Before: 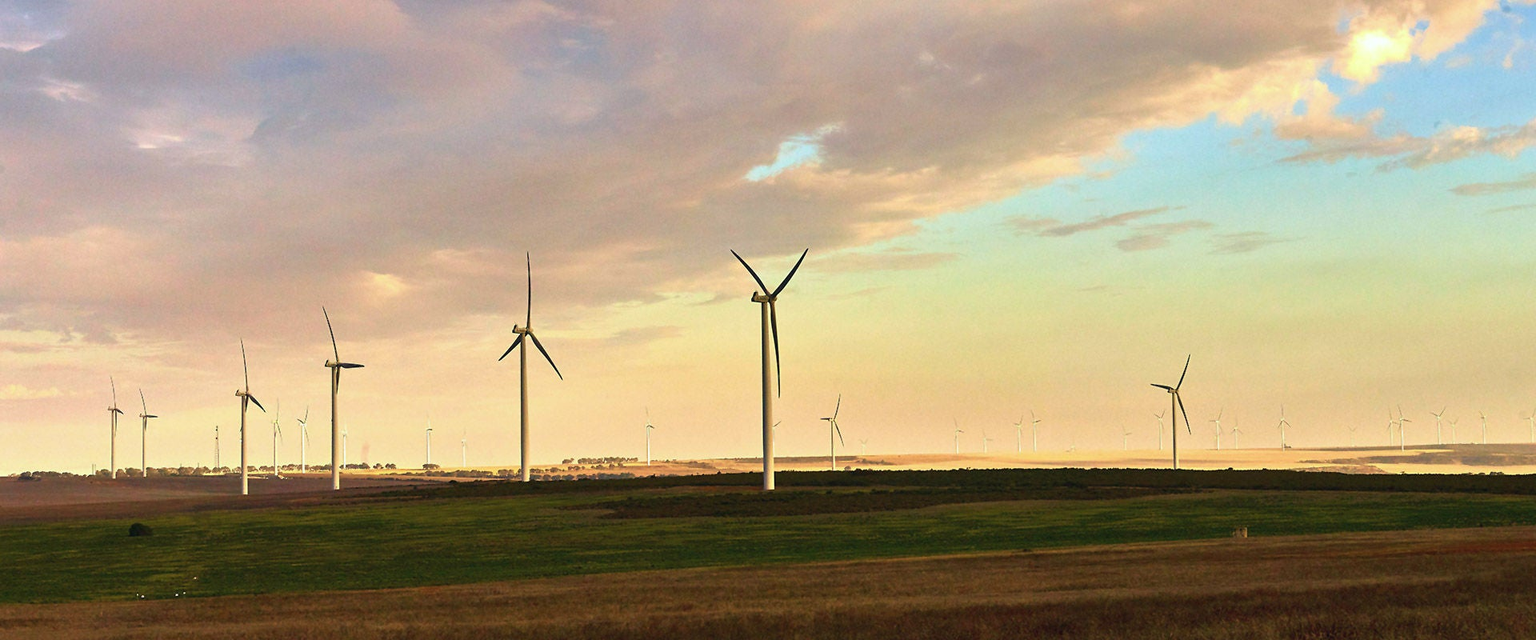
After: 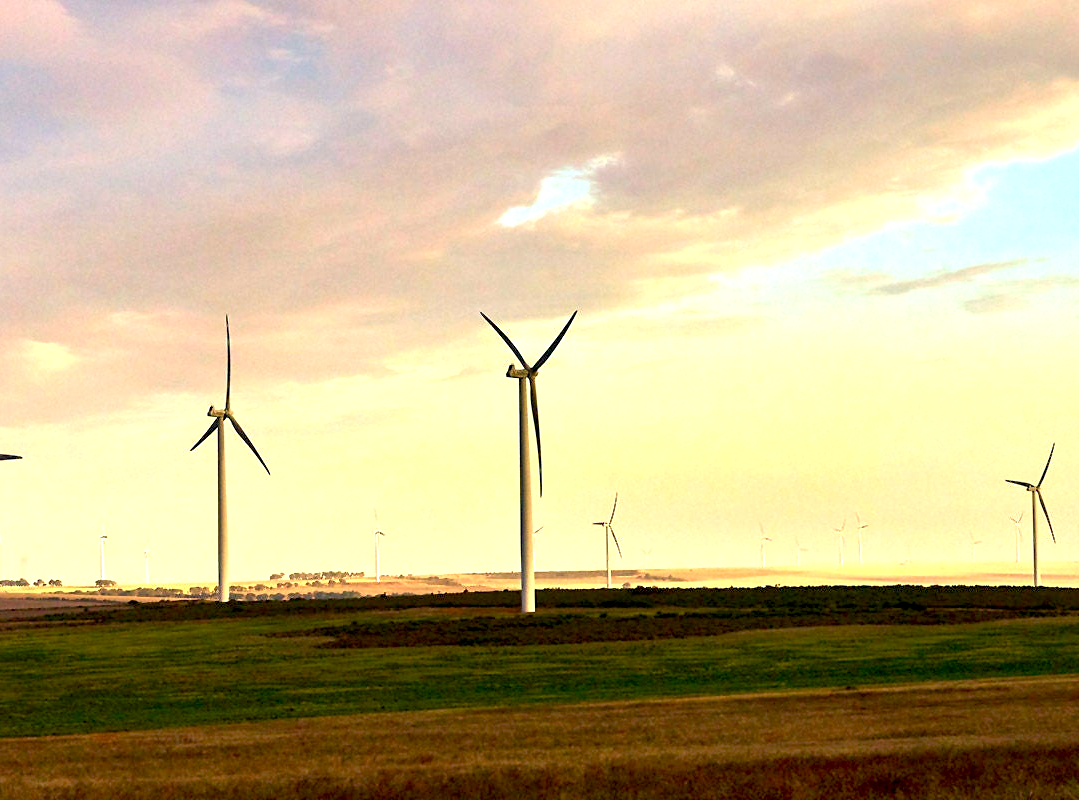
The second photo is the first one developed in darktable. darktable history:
exposure: black level correction 0.012, exposure 0.699 EV, compensate highlight preservation false
color zones: curves: ch0 [(0, 0.5) (0.143, 0.5) (0.286, 0.5) (0.429, 0.5) (0.571, 0.5) (0.714, 0.476) (0.857, 0.5) (1, 0.5)]; ch2 [(0, 0.5) (0.143, 0.5) (0.286, 0.5) (0.429, 0.5) (0.571, 0.5) (0.714, 0.487) (0.857, 0.5) (1, 0.5)]
crop and rotate: left 22.576%, right 21.186%
